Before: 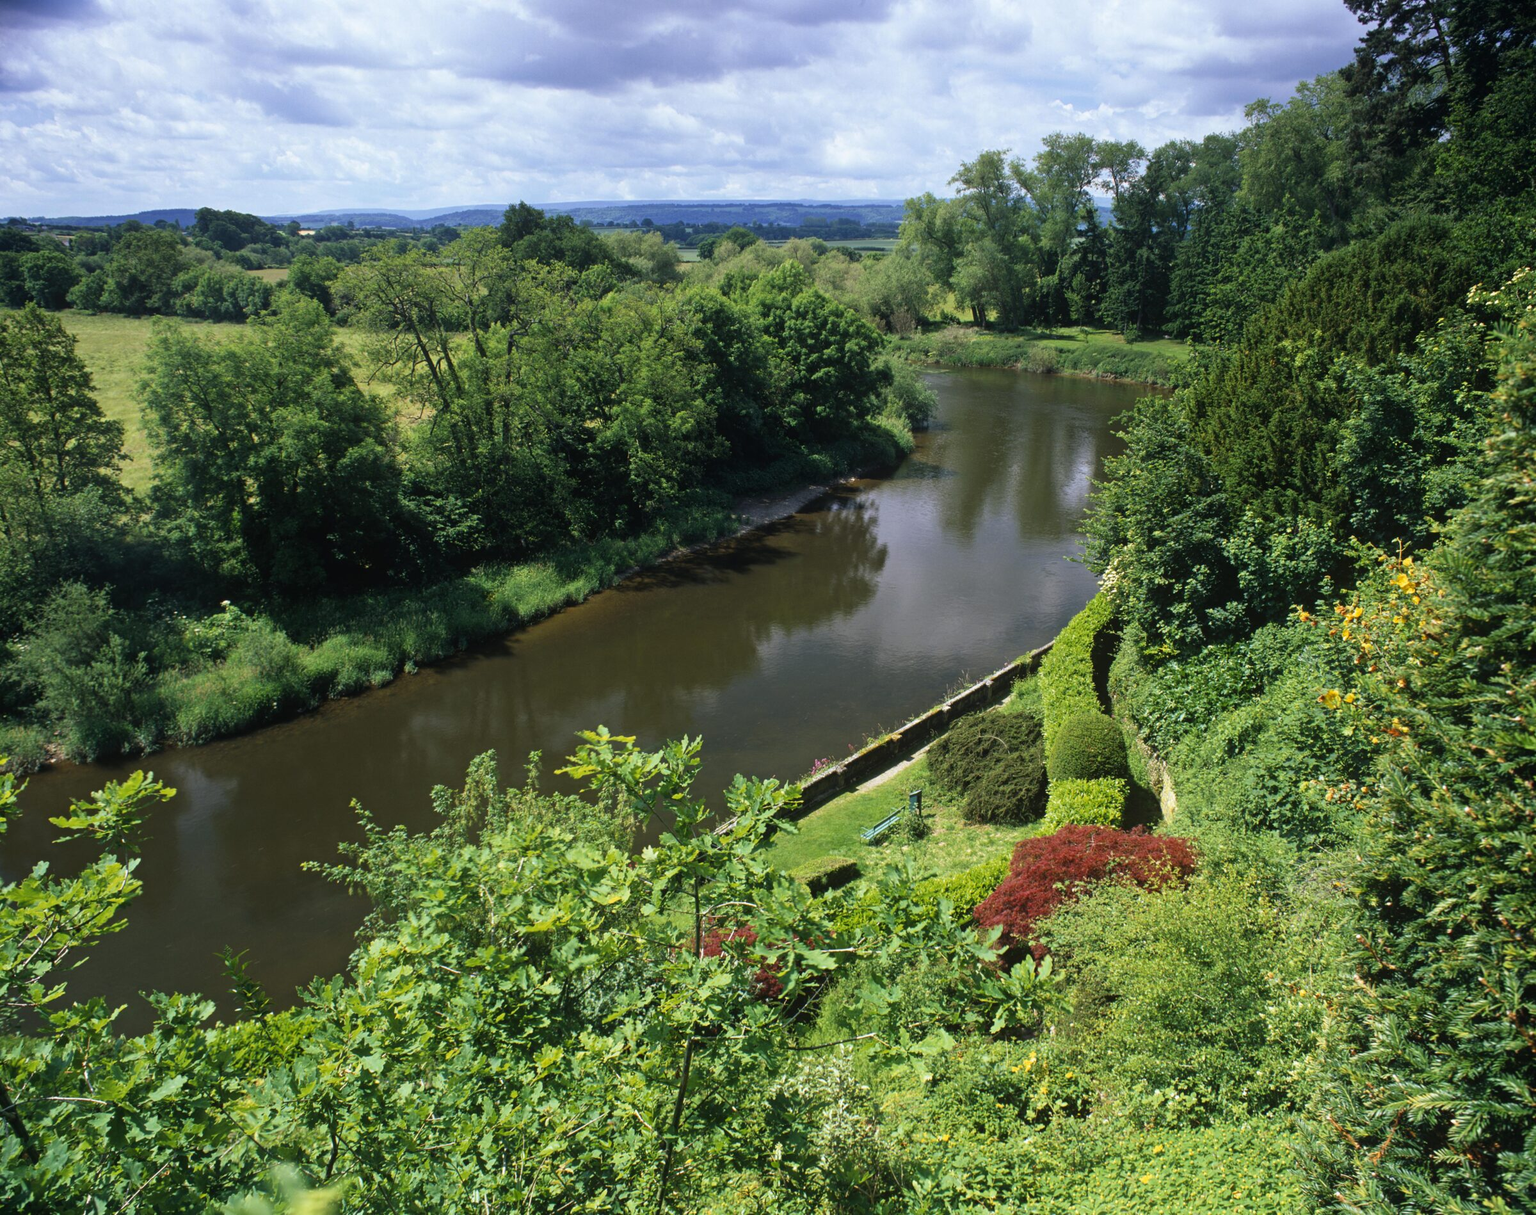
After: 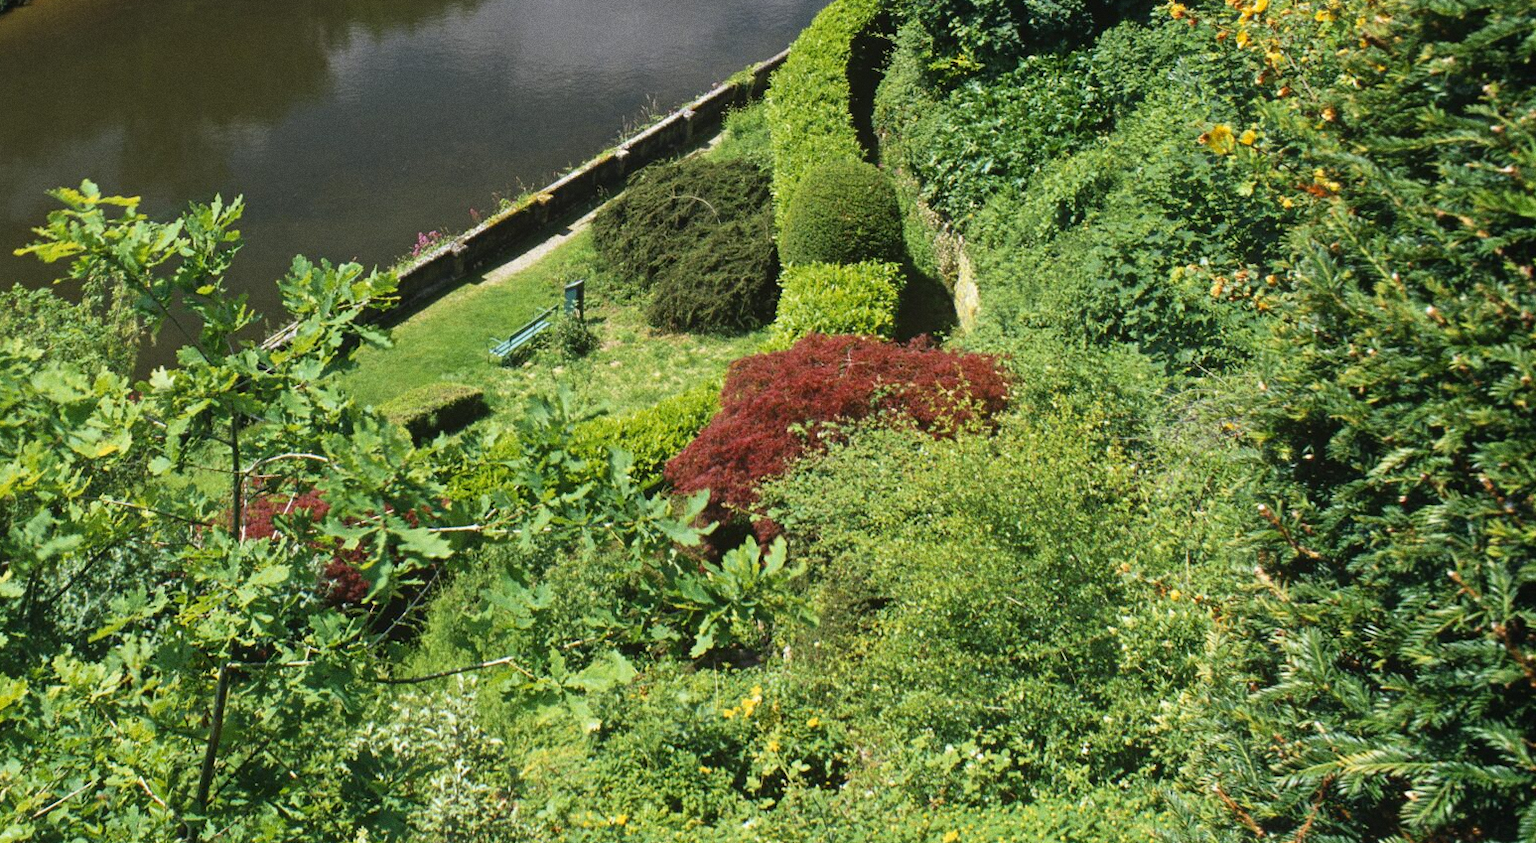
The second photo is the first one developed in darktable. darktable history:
crop and rotate: left 35.509%, top 50.238%, bottom 4.934%
grain: coarseness 0.09 ISO
